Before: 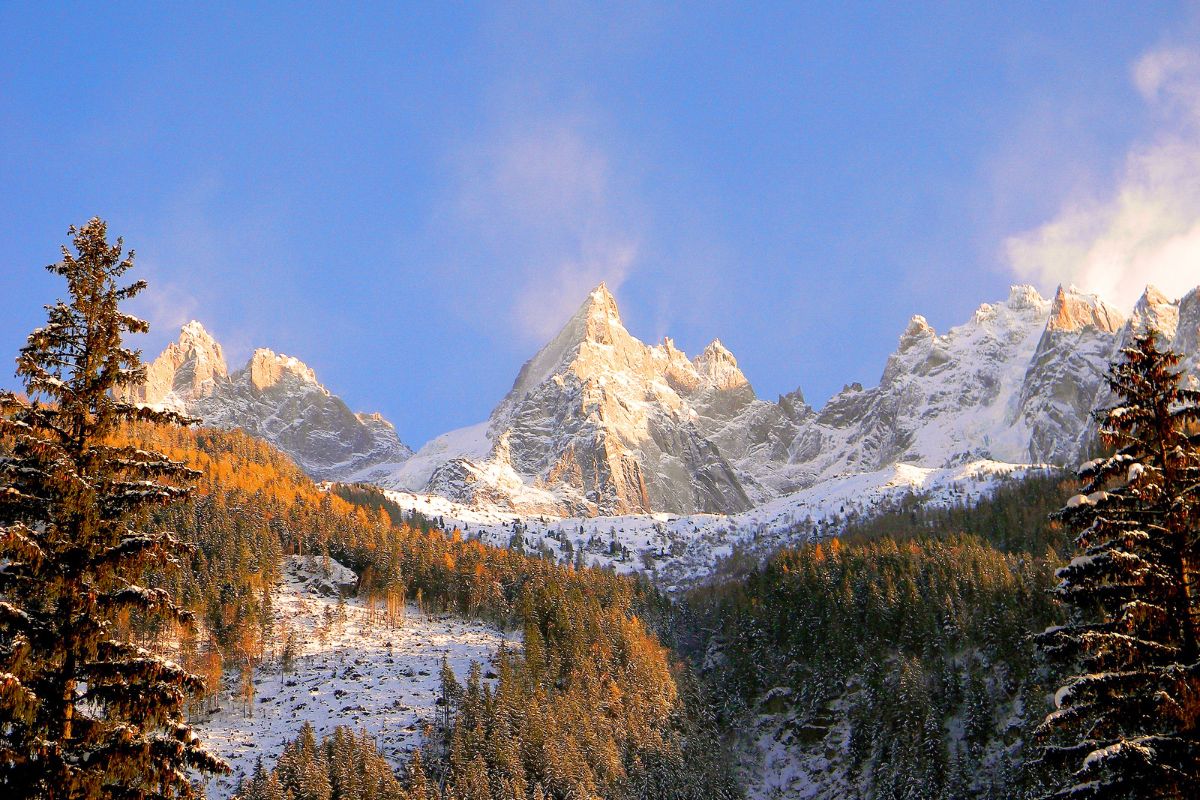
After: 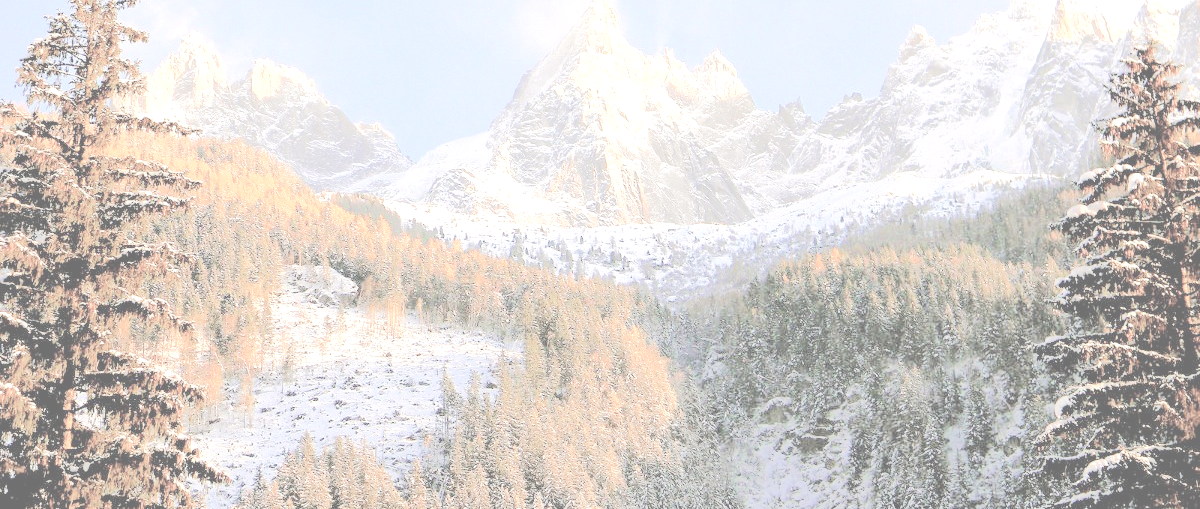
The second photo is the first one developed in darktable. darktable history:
contrast brightness saturation: contrast -0.306, brightness 0.75, saturation -0.766
crop and rotate: top 36.275%
exposure: black level correction 0.001, exposure 1.731 EV, compensate highlight preservation false
tone equalizer: -7 EV 0.162 EV, -6 EV 0.575 EV, -5 EV 1.17 EV, -4 EV 1.31 EV, -3 EV 1.16 EV, -2 EV 0.6 EV, -1 EV 0.155 EV, edges refinement/feathering 500, mask exposure compensation -1.57 EV, preserve details no
